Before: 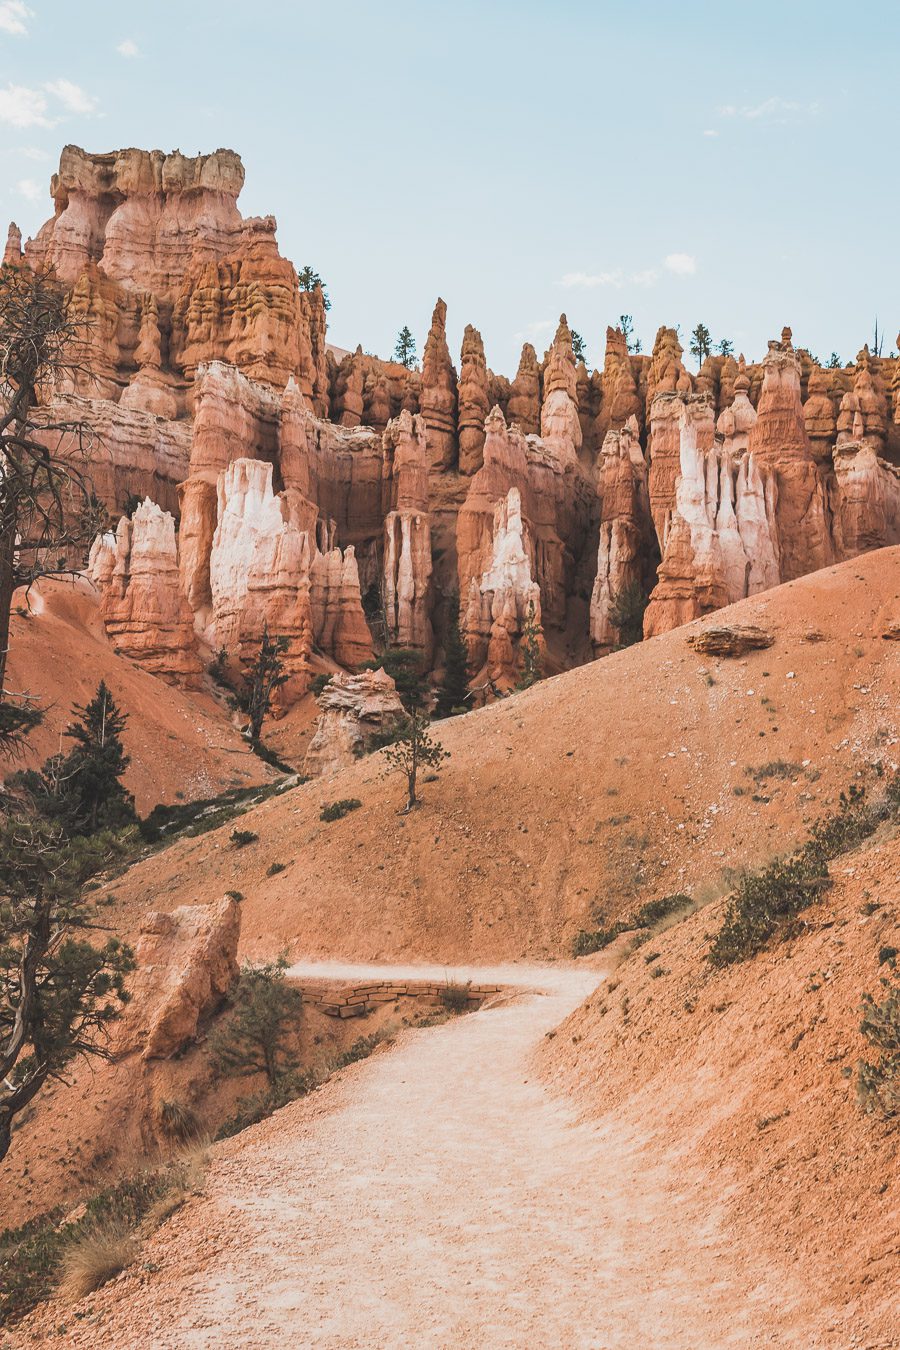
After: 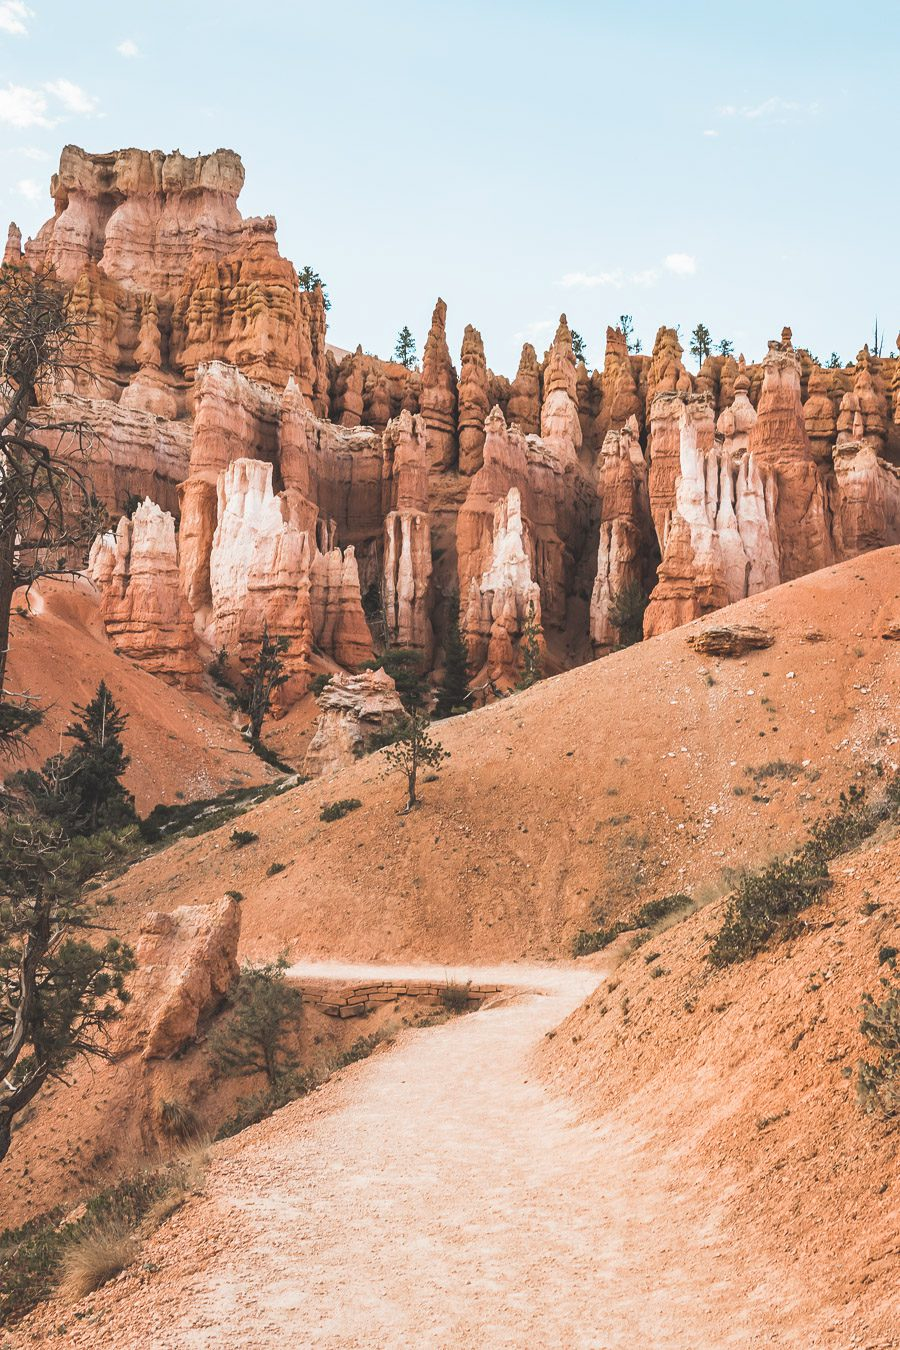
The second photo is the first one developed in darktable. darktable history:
tone equalizer: on, module defaults
exposure: exposure 0.204 EV, compensate highlight preservation false
